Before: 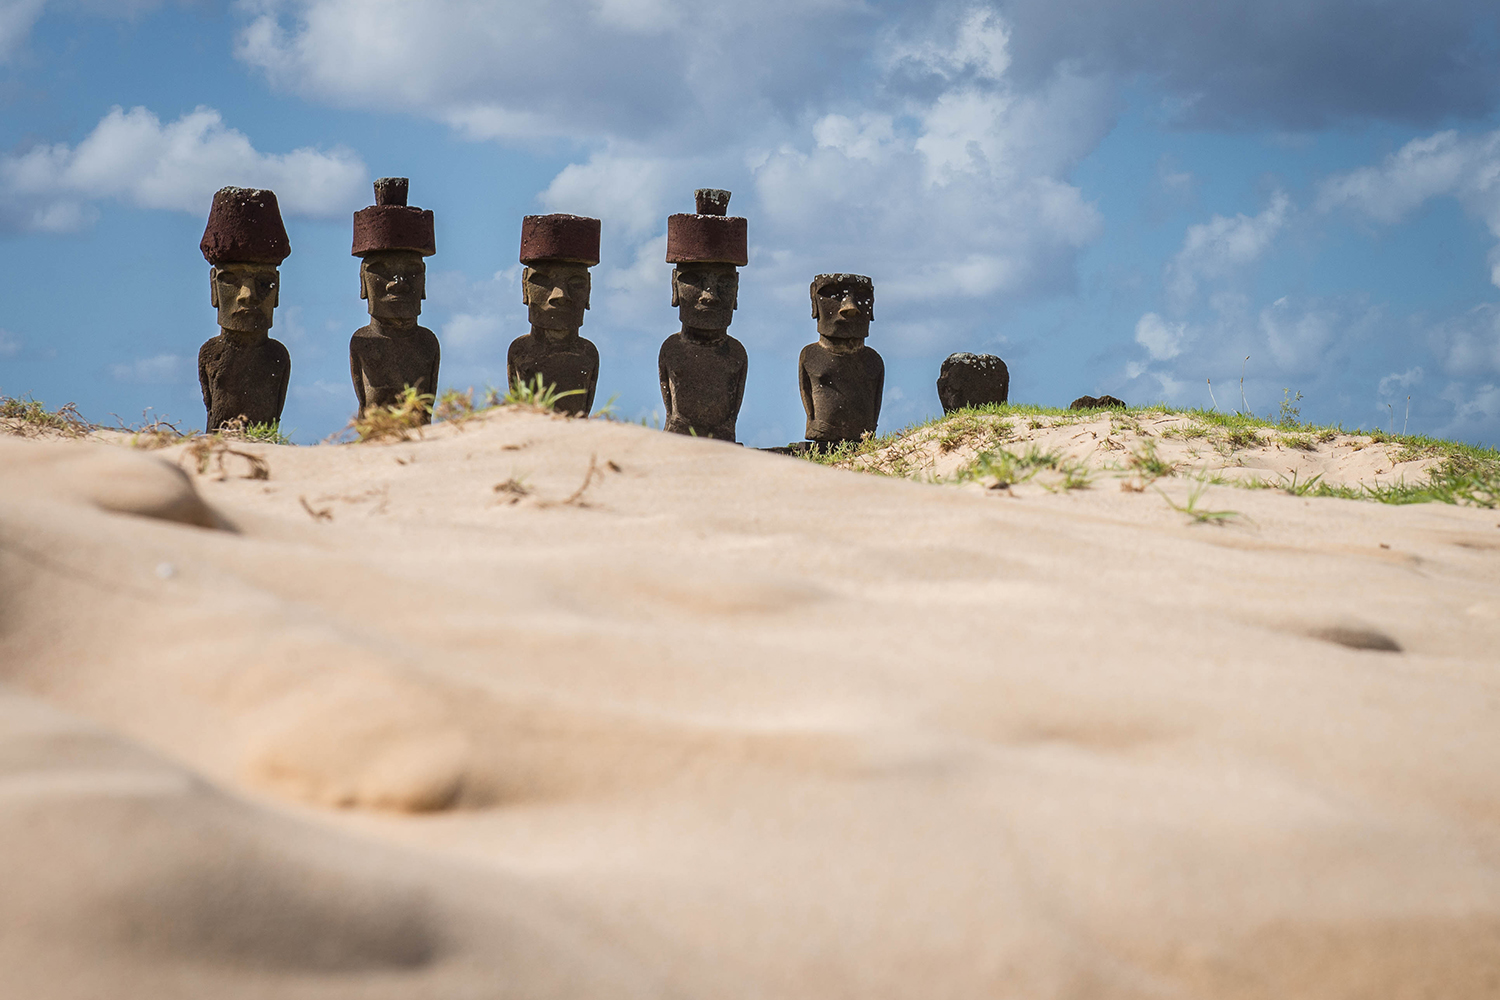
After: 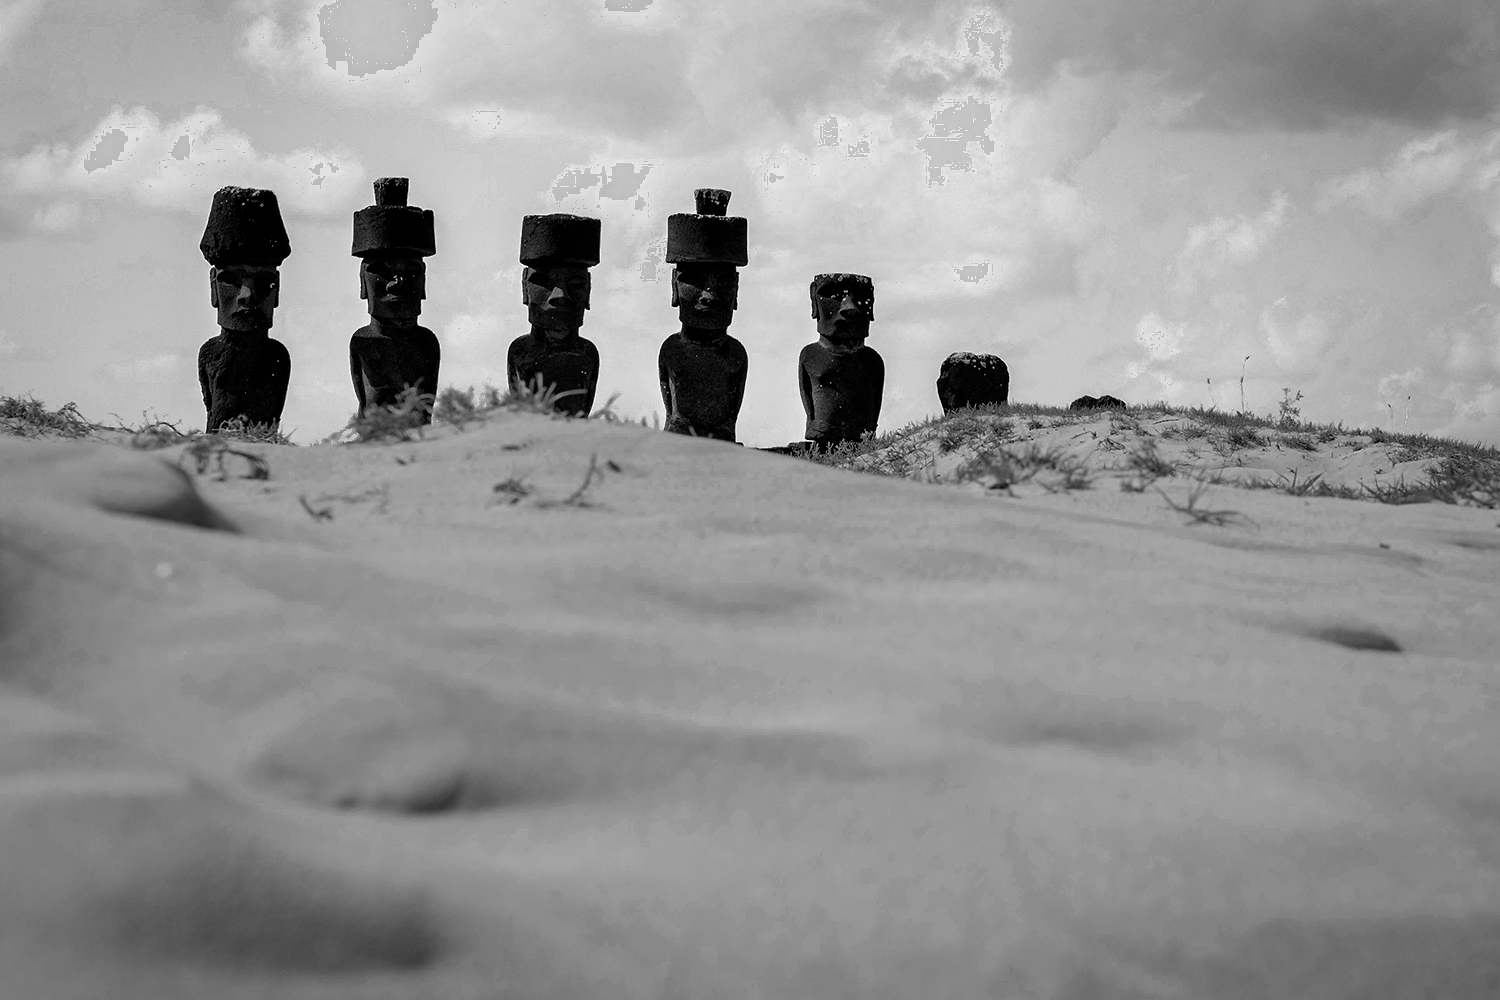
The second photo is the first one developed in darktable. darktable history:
filmic rgb: black relative exposure -5.51 EV, white relative exposure 2.5 EV, target black luminance 0%, hardness 4.54, latitude 67.06%, contrast 1.444, shadows ↔ highlights balance -3.71%
color zones: curves: ch0 [(0.287, 0.048) (0.493, 0.484) (0.737, 0.816)]; ch1 [(0, 0) (0.143, 0) (0.286, 0) (0.429, 0) (0.571, 0) (0.714, 0) (0.857, 0)]
color correction: highlights a* 10.25, highlights b* 9.71, shadows a* 8.78, shadows b* 8.38, saturation 0.821
